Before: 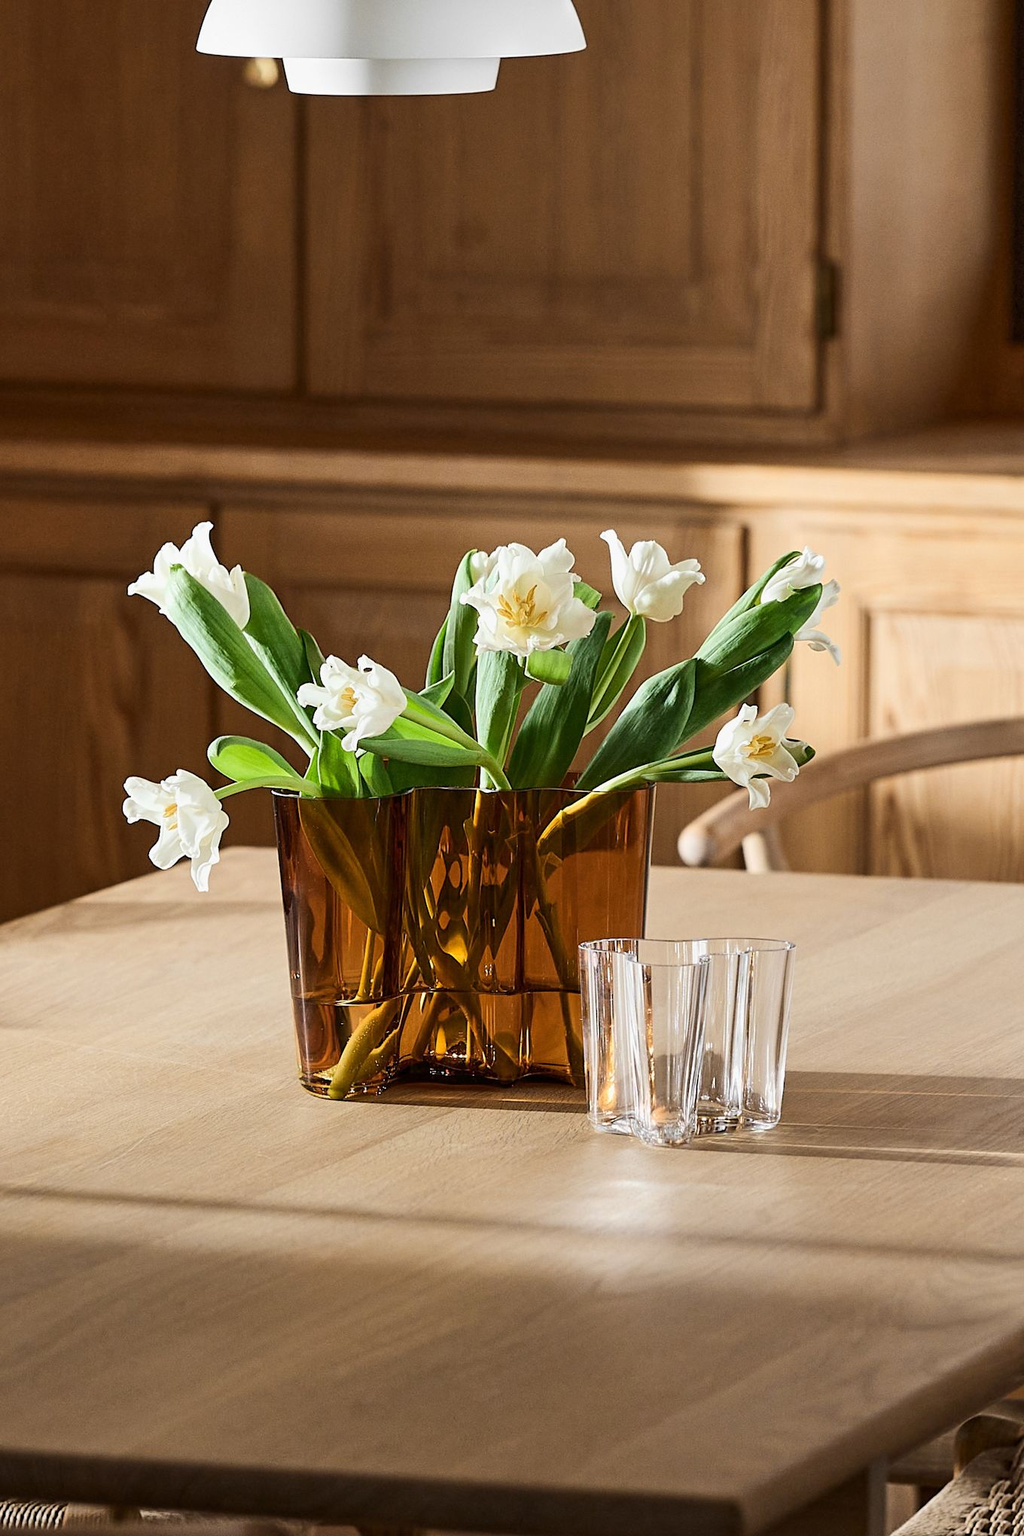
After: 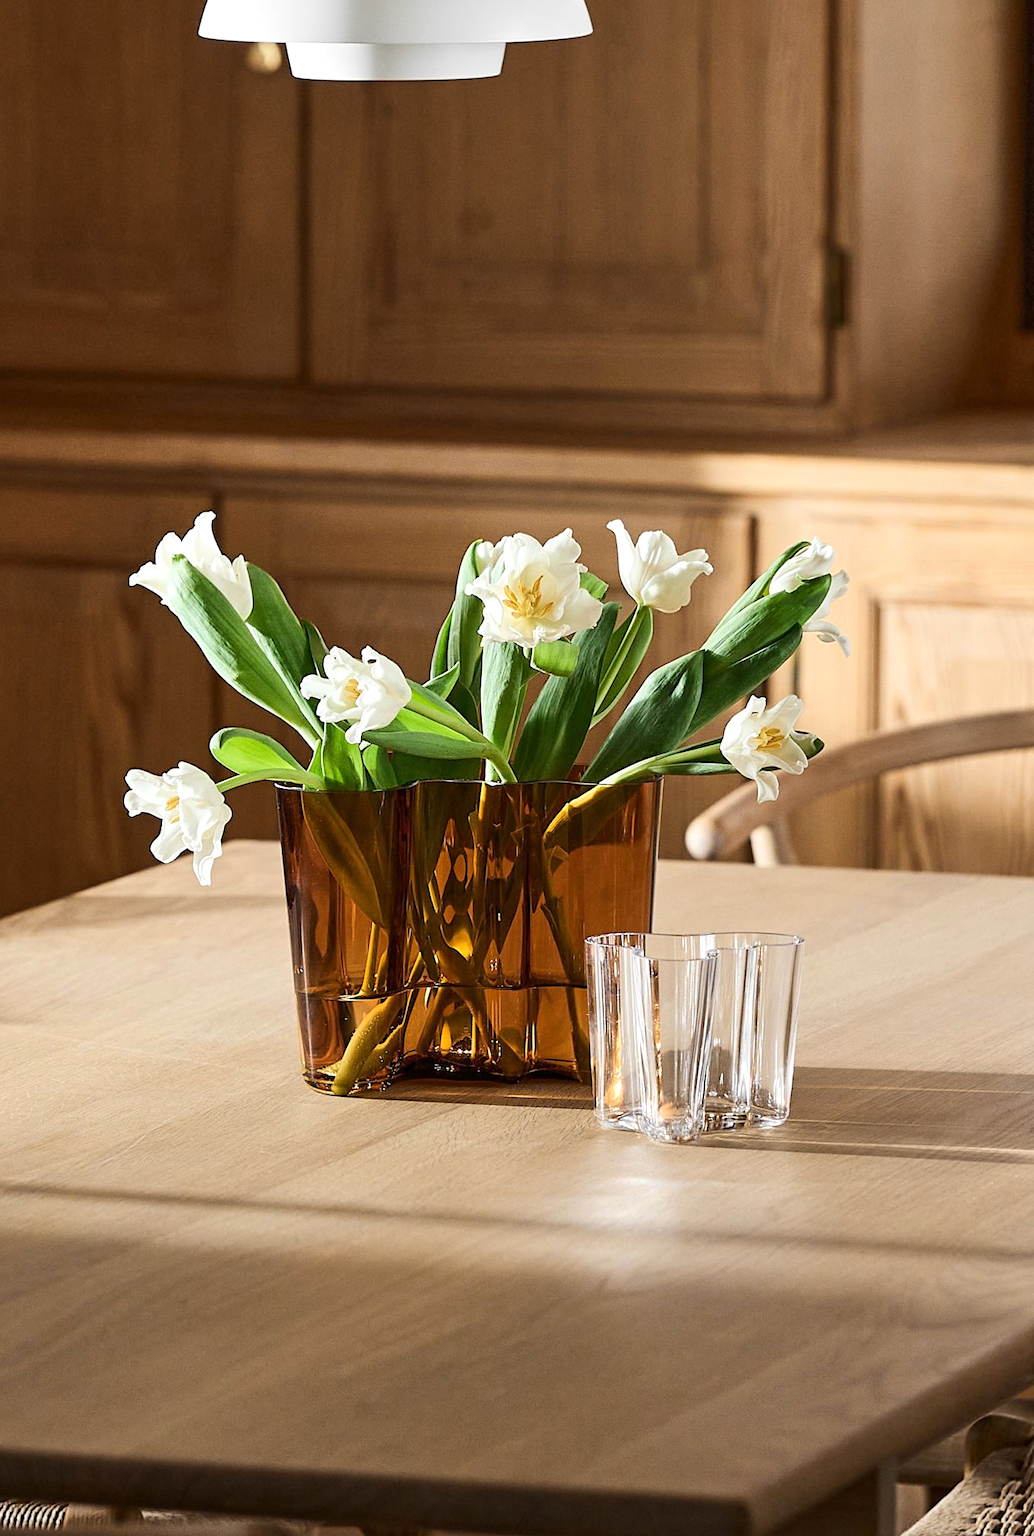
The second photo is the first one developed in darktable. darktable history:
crop: top 1.049%, right 0.001%
exposure: exposure 0.15 EV, compensate highlight preservation false
